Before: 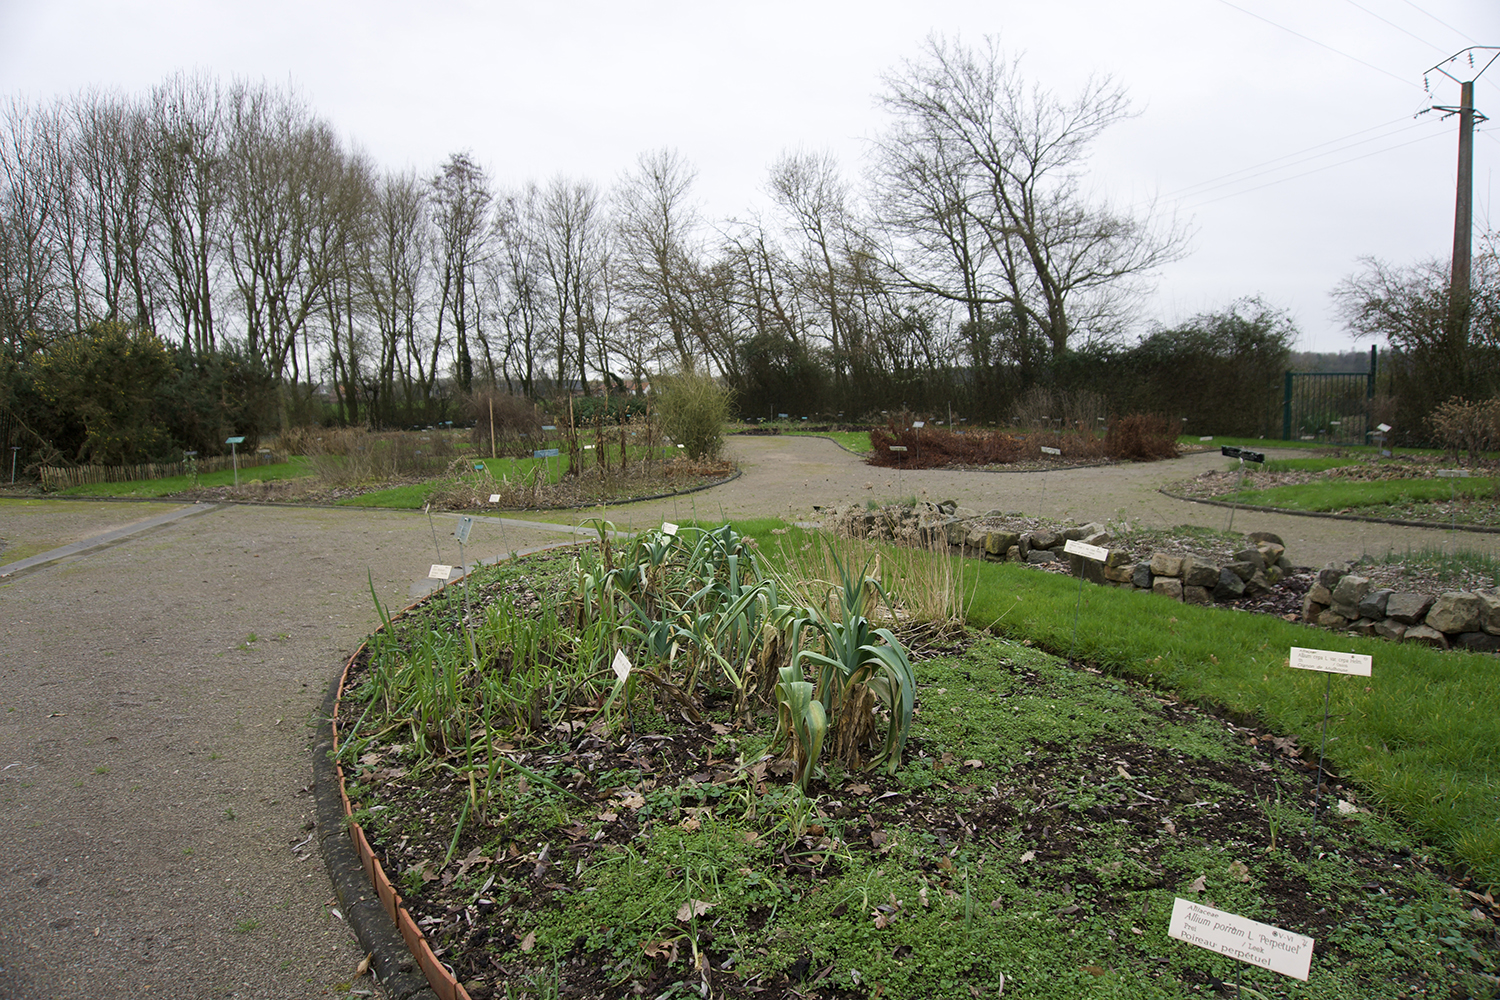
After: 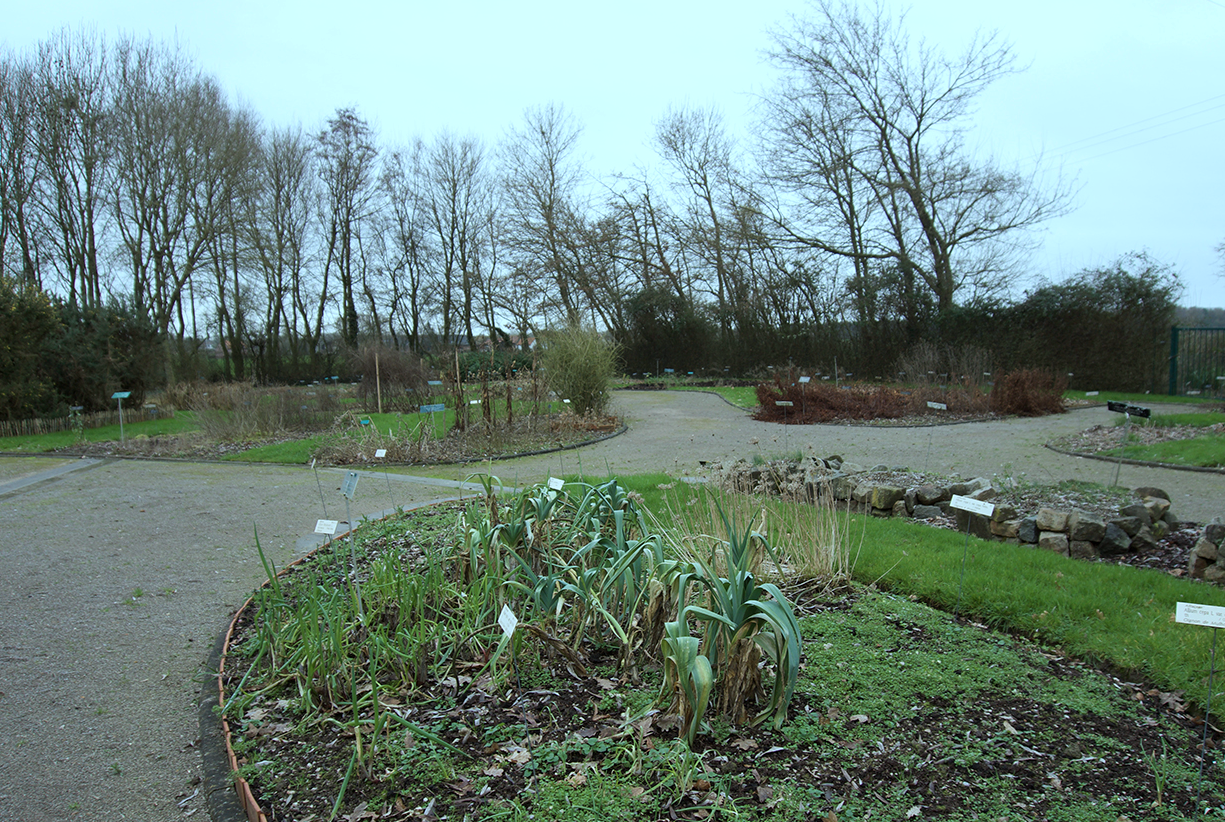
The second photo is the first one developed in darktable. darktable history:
color correction: highlights a* -11.66, highlights b* -15.87
haze removal: strength 0.029, distance 0.254, compatibility mode true, adaptive false
crop and rotate: left 7.649%, top 4.596%, right 10.628%, bottom 13.117%
